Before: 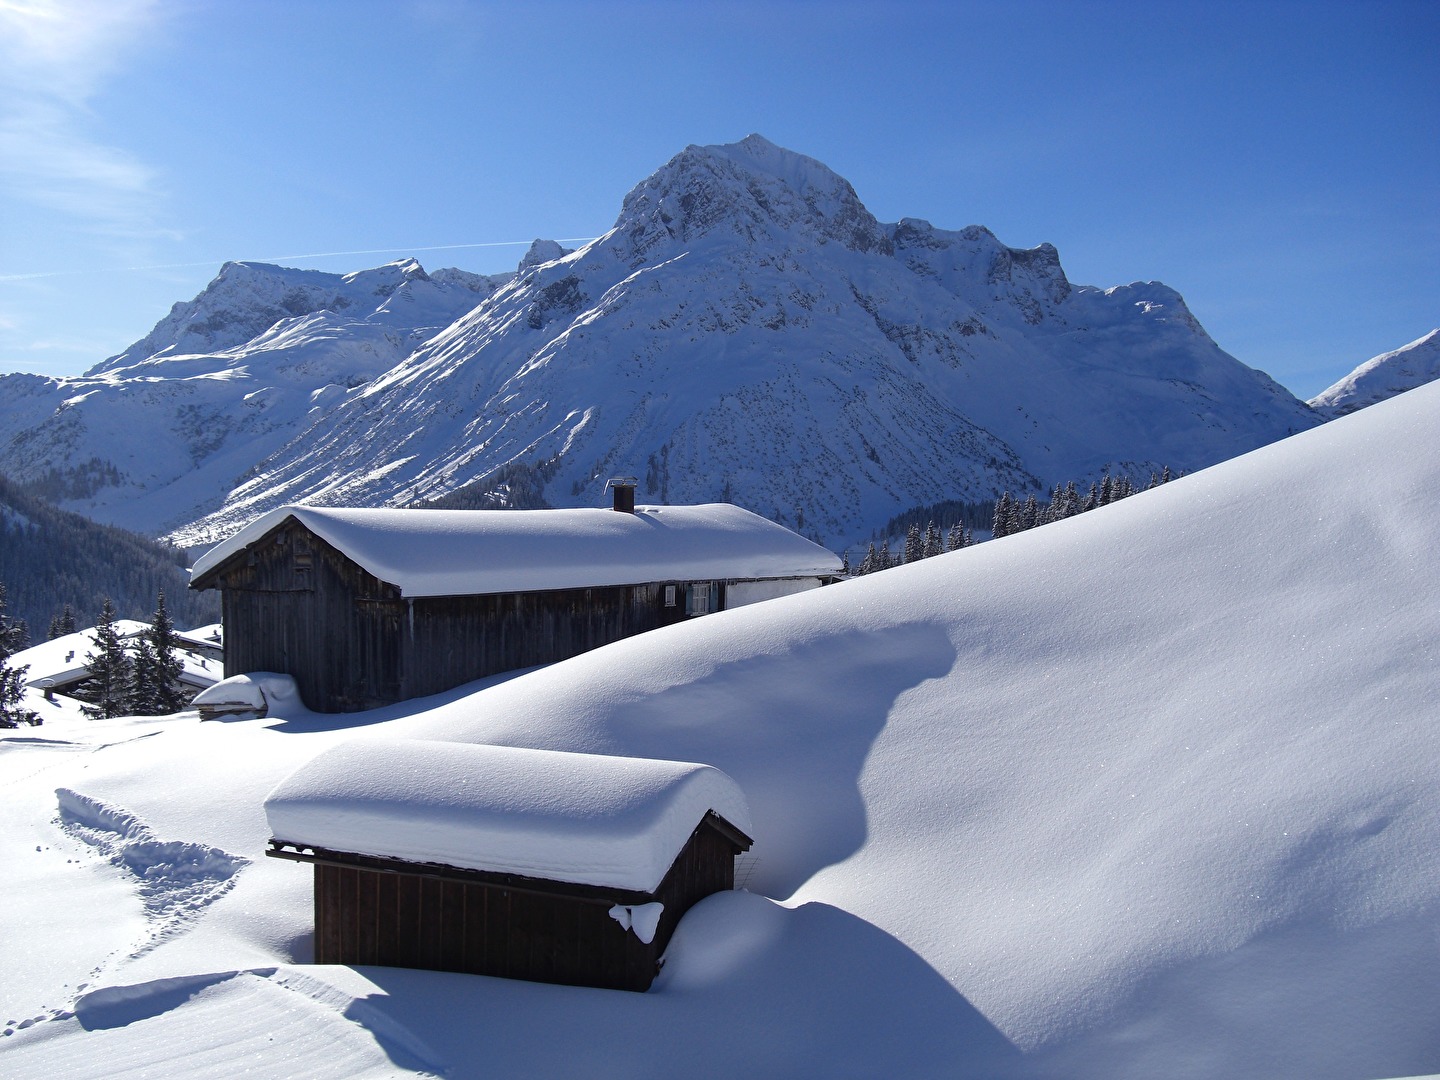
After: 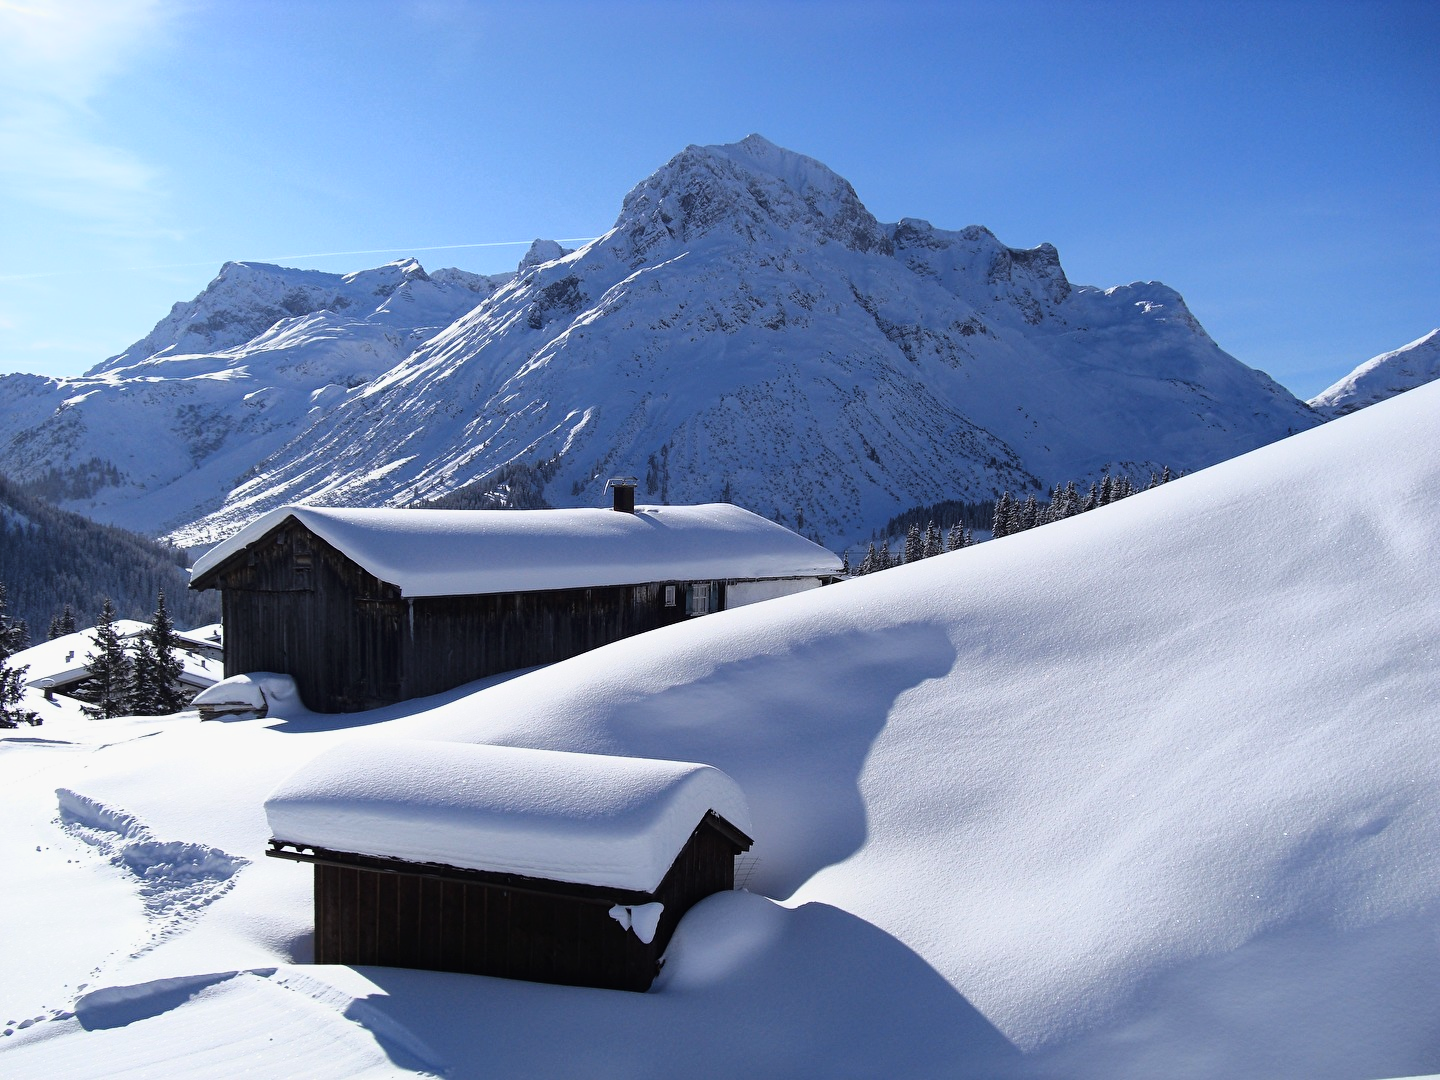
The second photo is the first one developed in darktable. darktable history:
tone curve: curves: ch0 [(0, 0) (0.105, 0.068) (0.195, 0.162) (0.283, 0.283) (0.384, 0.404) (0.485, 0.531) (0.638, 0.681) (0.795, 0.879) (1, 0.977)]; ch1 [(0, 0) (0.161, 0.092) (0.35, 0.33) (0.379, 0.401) (0.456, 0.469) (0.504, 0.501) (0.512, 0.523) (0.58, 0.597) (0.635, 0.646) (1, 1)]; ch2 [(0, 0) (0.371, 0.362) (0.437, 0.437) (0.5, 0.5) (0.53, 0.523) (0.56, 0.58) (0.622, 0.606) (1, 1)], color space Lab, linked channels, preserve colors none
